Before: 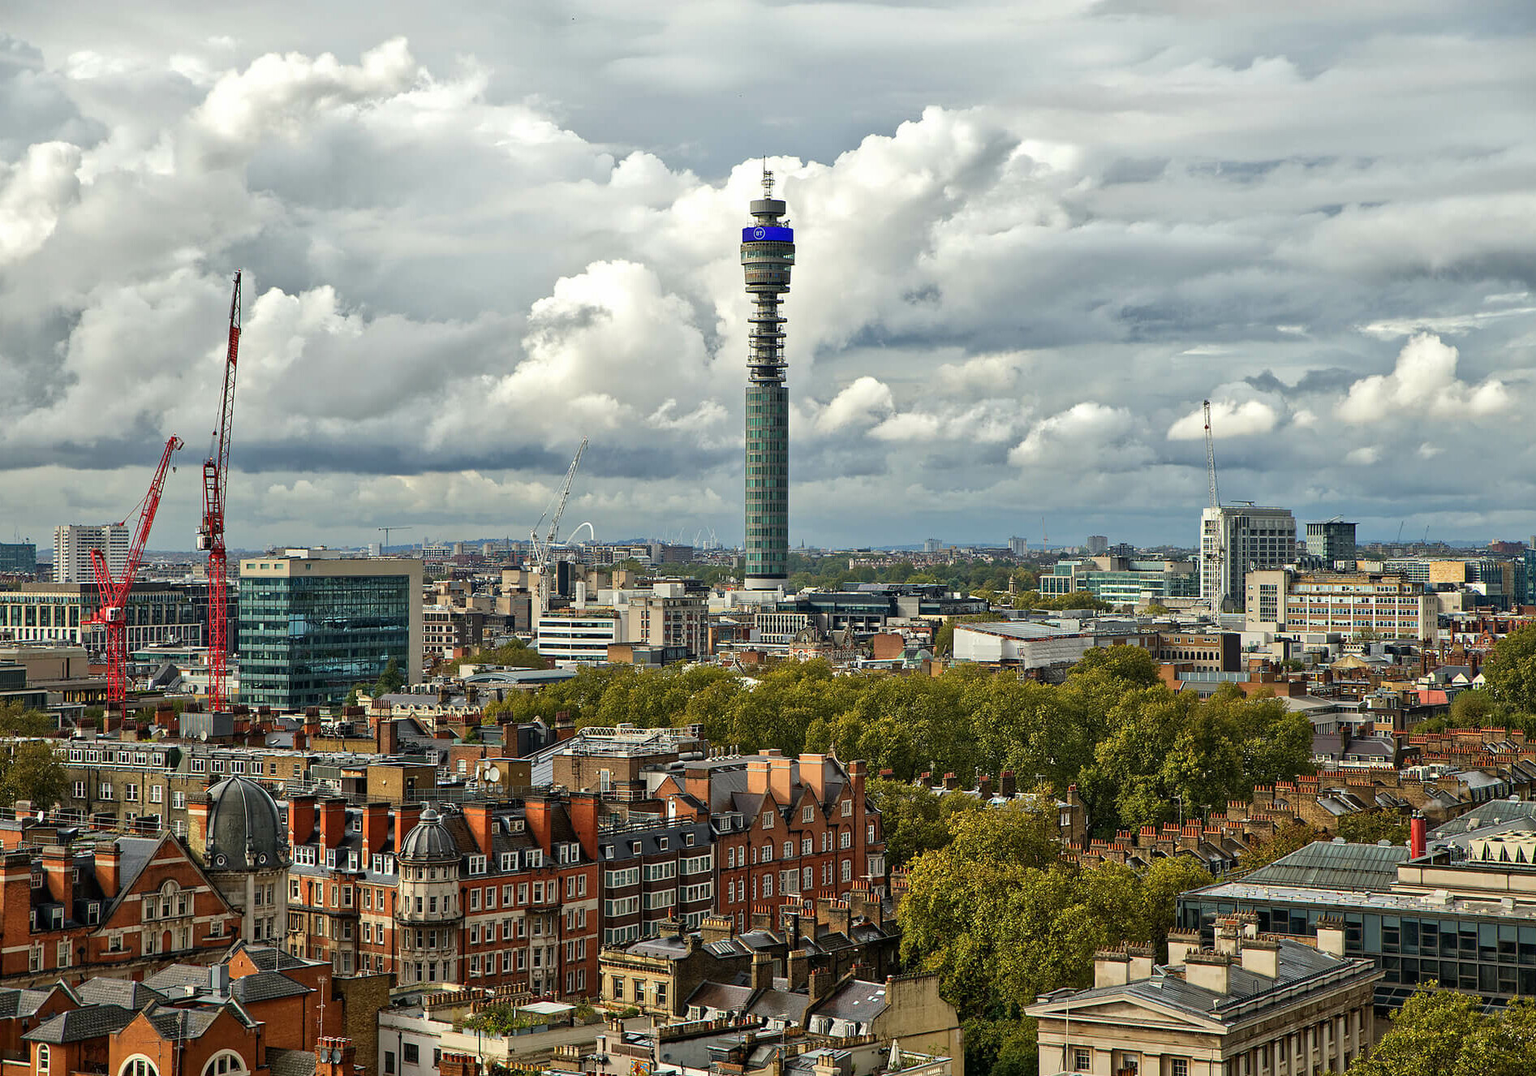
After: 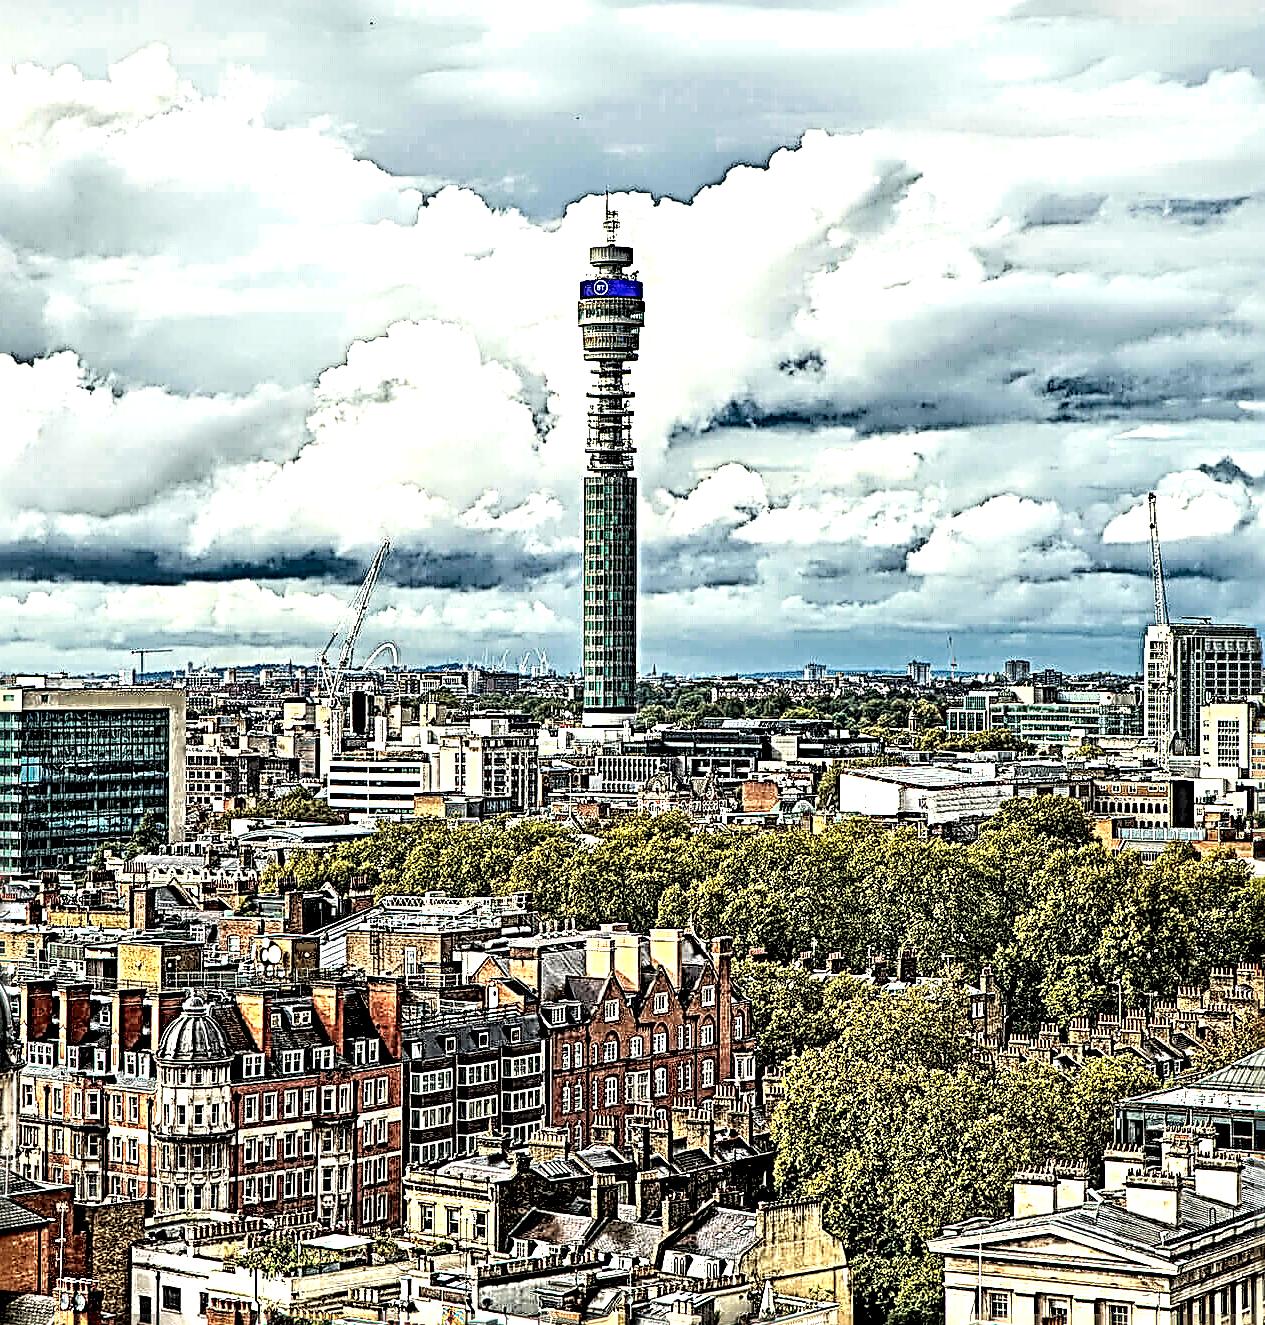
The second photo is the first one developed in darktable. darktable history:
haze removal: strength -0.1, adaptive false
rgb curve: curves: ch0 [(0, 0) (0.21, 0.15) (0.24, 0.21) (0.5, 0.75) (0.75, 0.96) (0.89, 0.99) (1, 1)]; ch1 [(0, 0.02) (0.21, 0.13) (0.25, 0.2) (0.5, 0.67) (0.75, 0.9) (0.89, 0.97) (1, 1)]; ch2 [(0, 0.02) (0.21, 0.13) (0.25, 0.2) (0.5, 0.67) (0.75, 0.9) (0.89, 0.97) (1, 1)], compensate middle gray true
crop and rotate: left 17.732%, right 15.423%
shadows and highlights: on, module defaults
color zones: curves: ch0 [(0.25, 0.5) (0.636, 0.25) (0.75, 0.5)]
sharpen: radius 4.001, amount 2
local contrast: highlights 115%, shadows 42%, detail 293%
